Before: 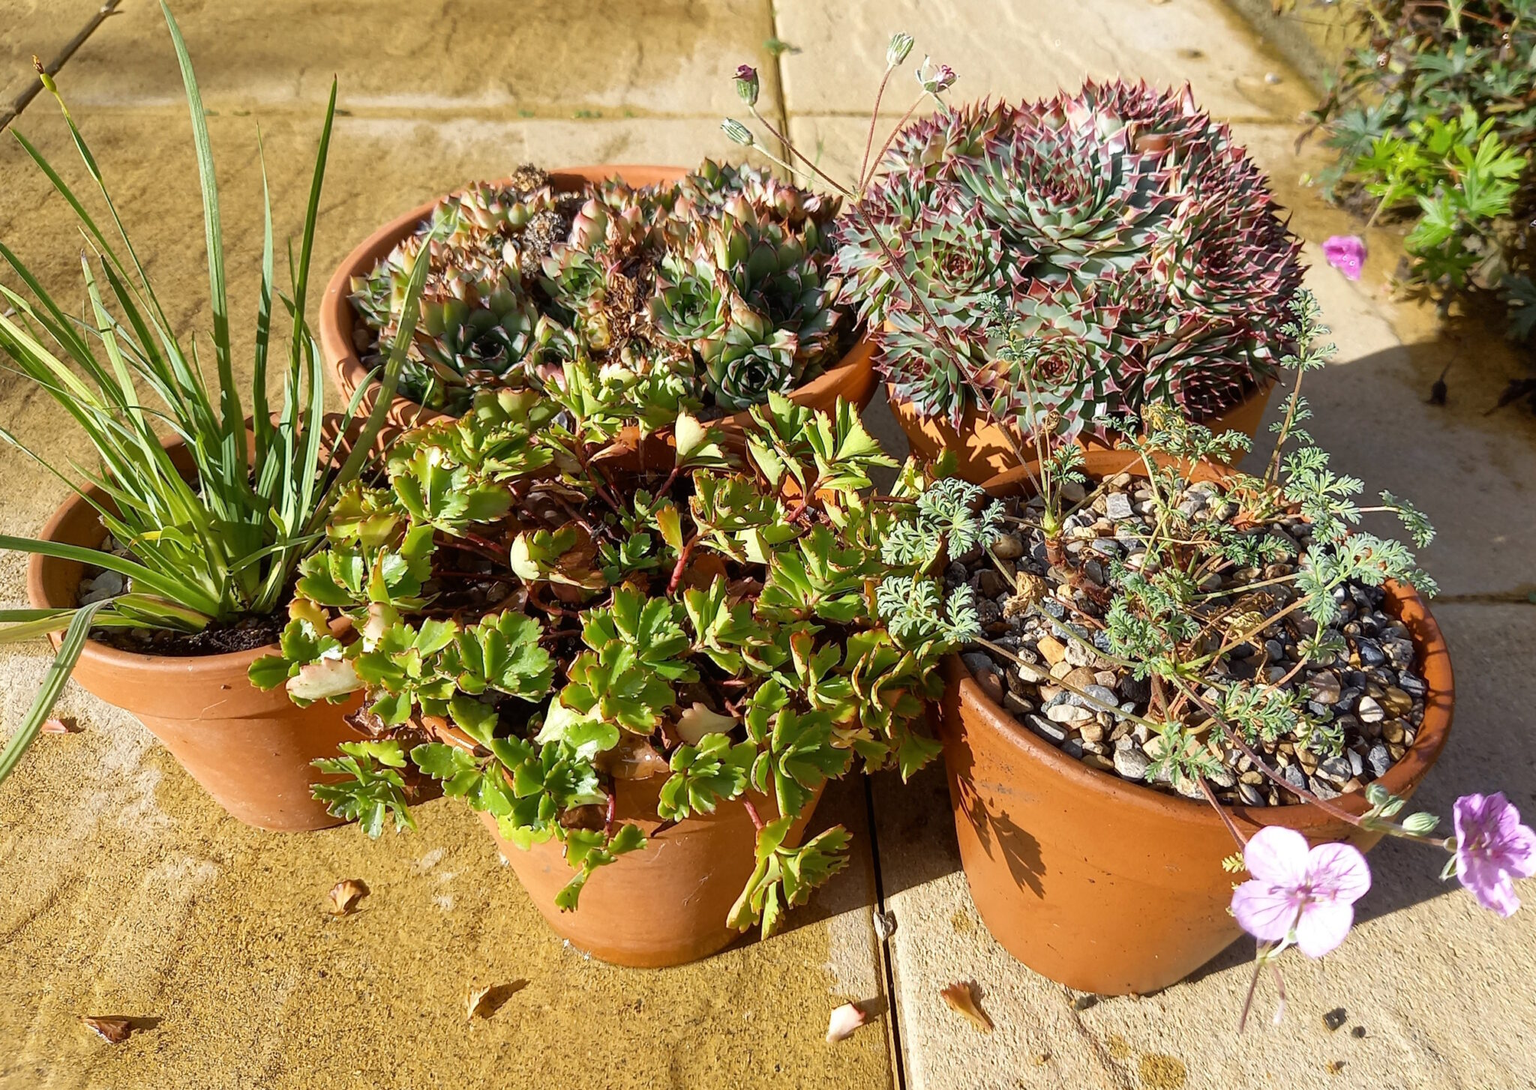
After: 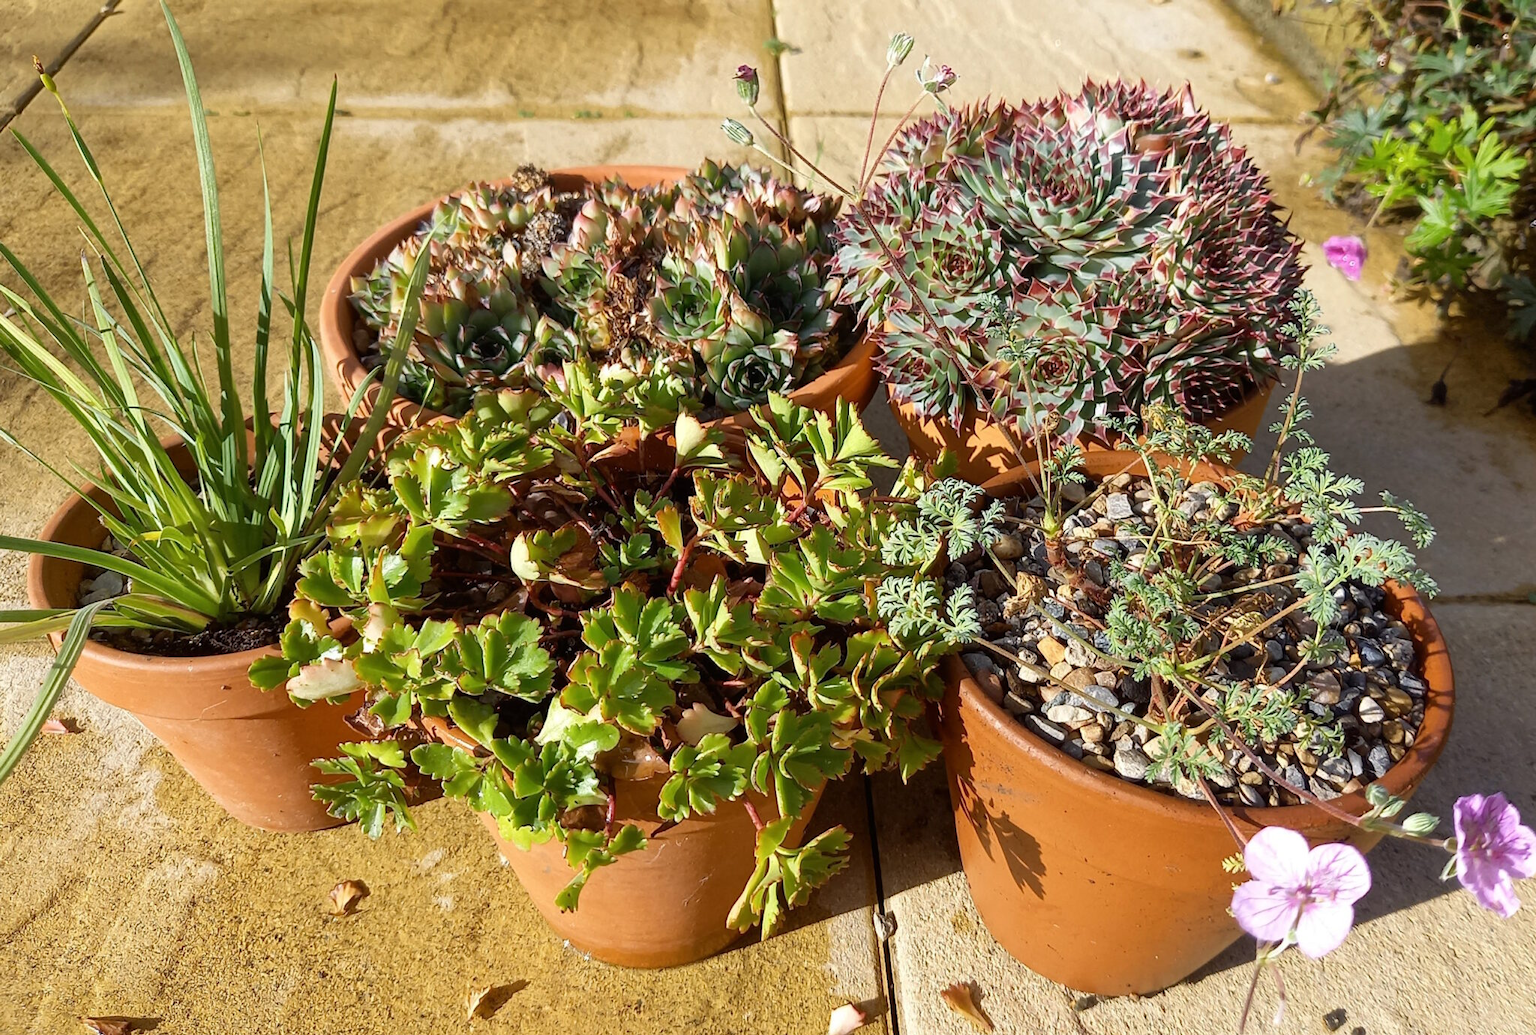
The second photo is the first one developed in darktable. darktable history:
crop and rotate: top 0.009%, bottom 5.072%
